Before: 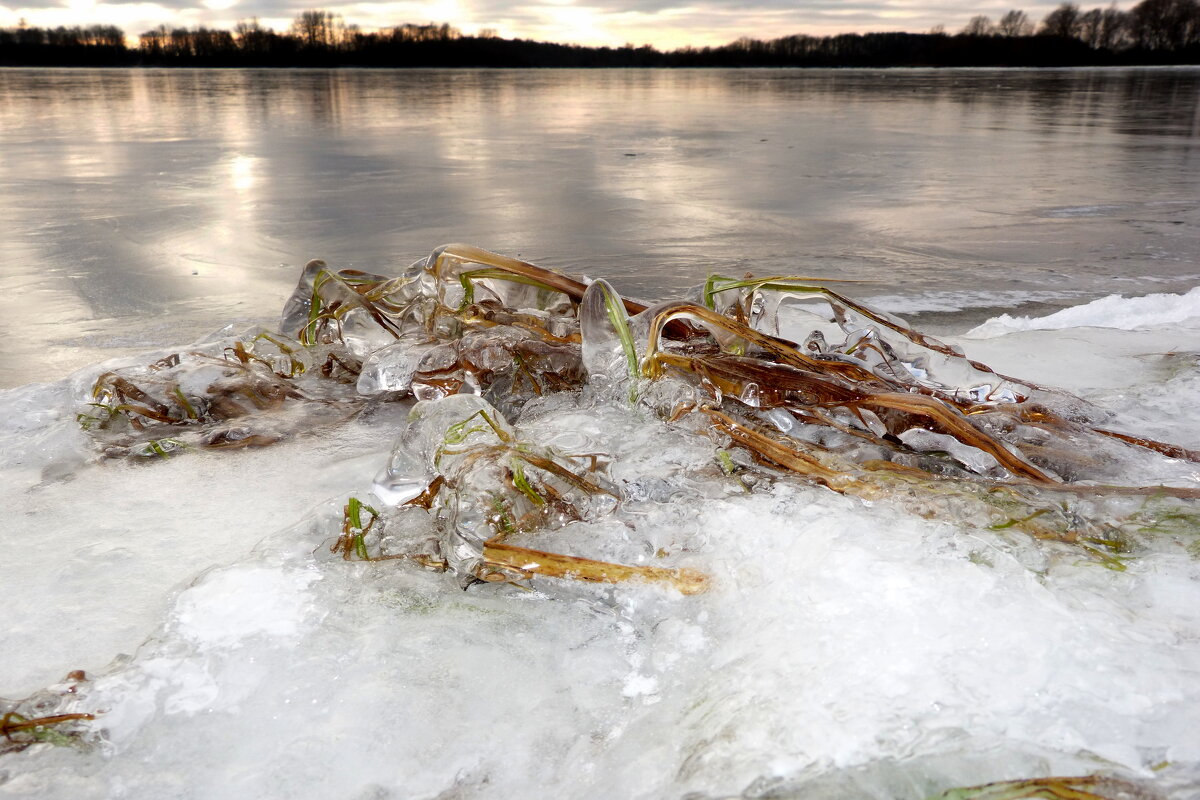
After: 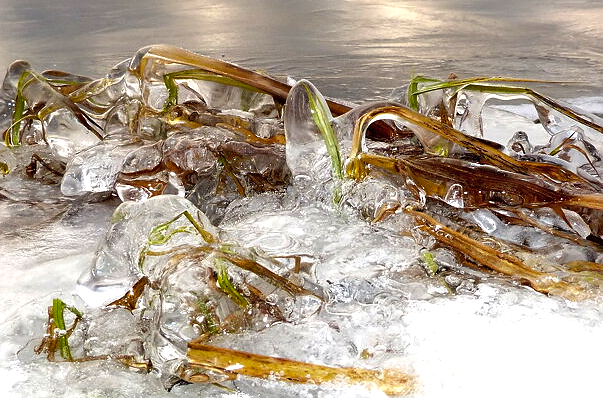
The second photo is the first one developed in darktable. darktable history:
sharpen: radius 0.97, amount 0.612
shadows and highlights: shadows 25.5, highlights -25.19
color balance rgb: linear chroma grading › global chroma 14.458%, perceptual saturation grading › global saturation 0.269%, perceptual brilliance grading › highlights 11.245%, contrast 4.899%
crop: left 24.714%, top 24.92%, right 25.015%, bottom 25.261%
